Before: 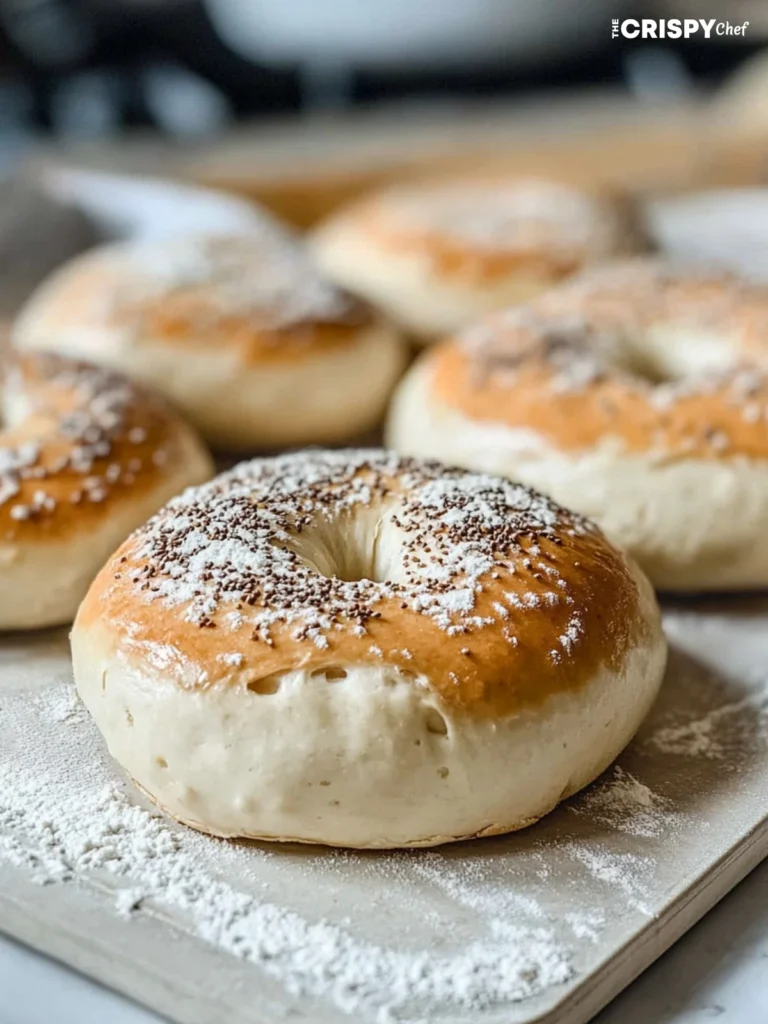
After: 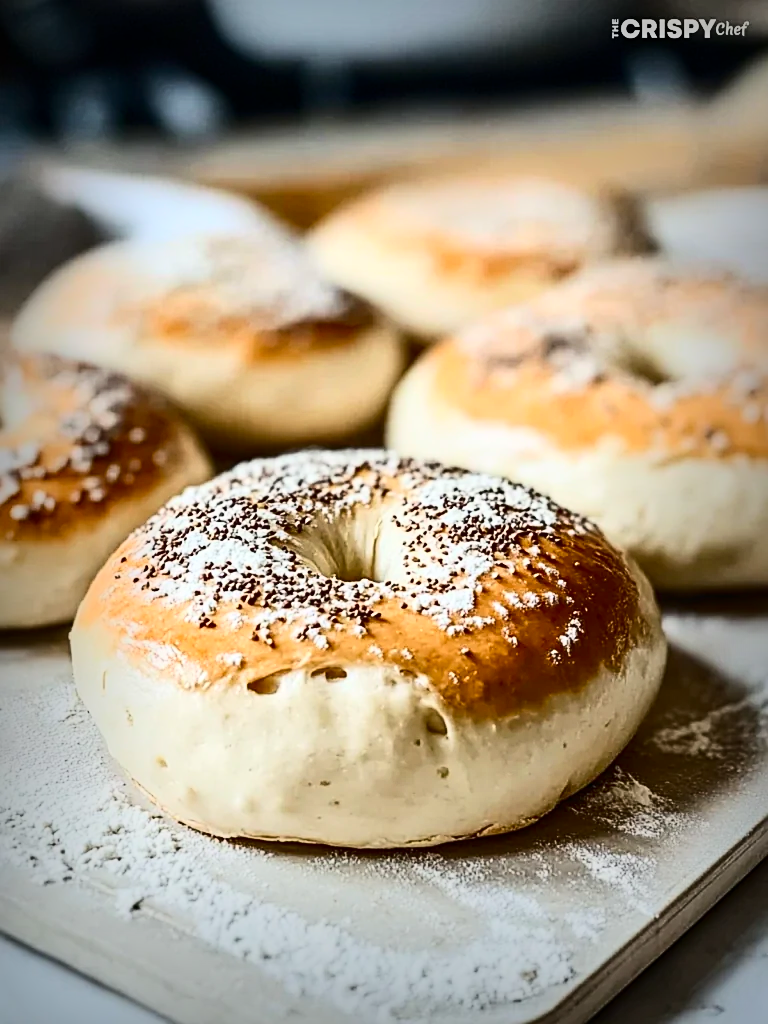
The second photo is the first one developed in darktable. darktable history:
vignetting: fall-off start 53.2%, brightness -0.594, saturation 0, automatic ratio true, width/height ratio 1.313, shape 0.22, unbound false
sharpen: on, module defaults
contrast brightness saturation: contrast 0.4, brightness 0.05, saturation 0.25
